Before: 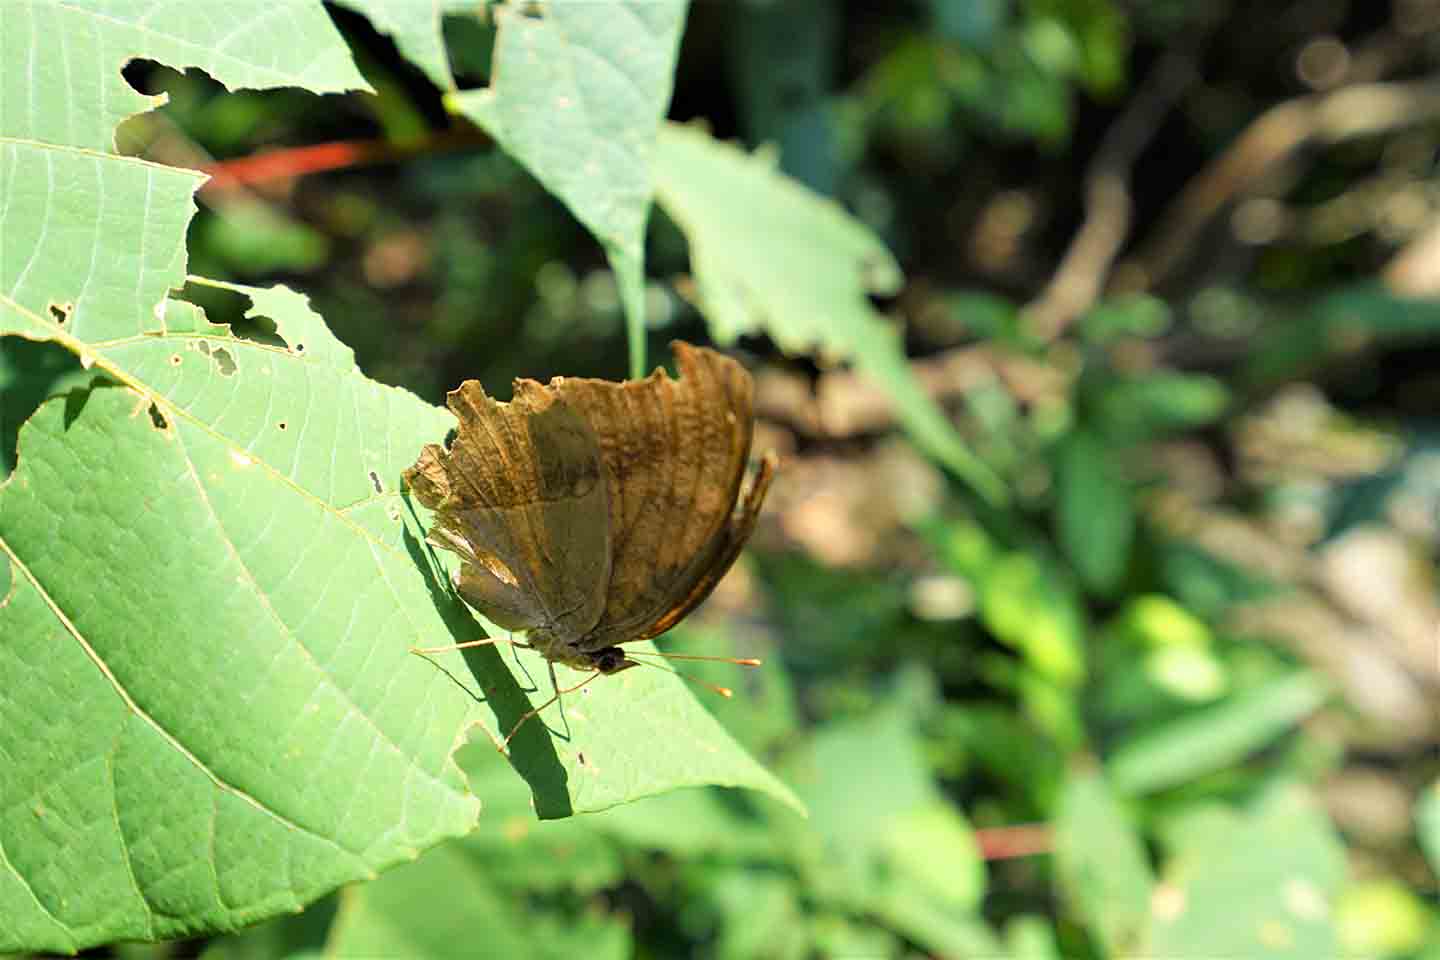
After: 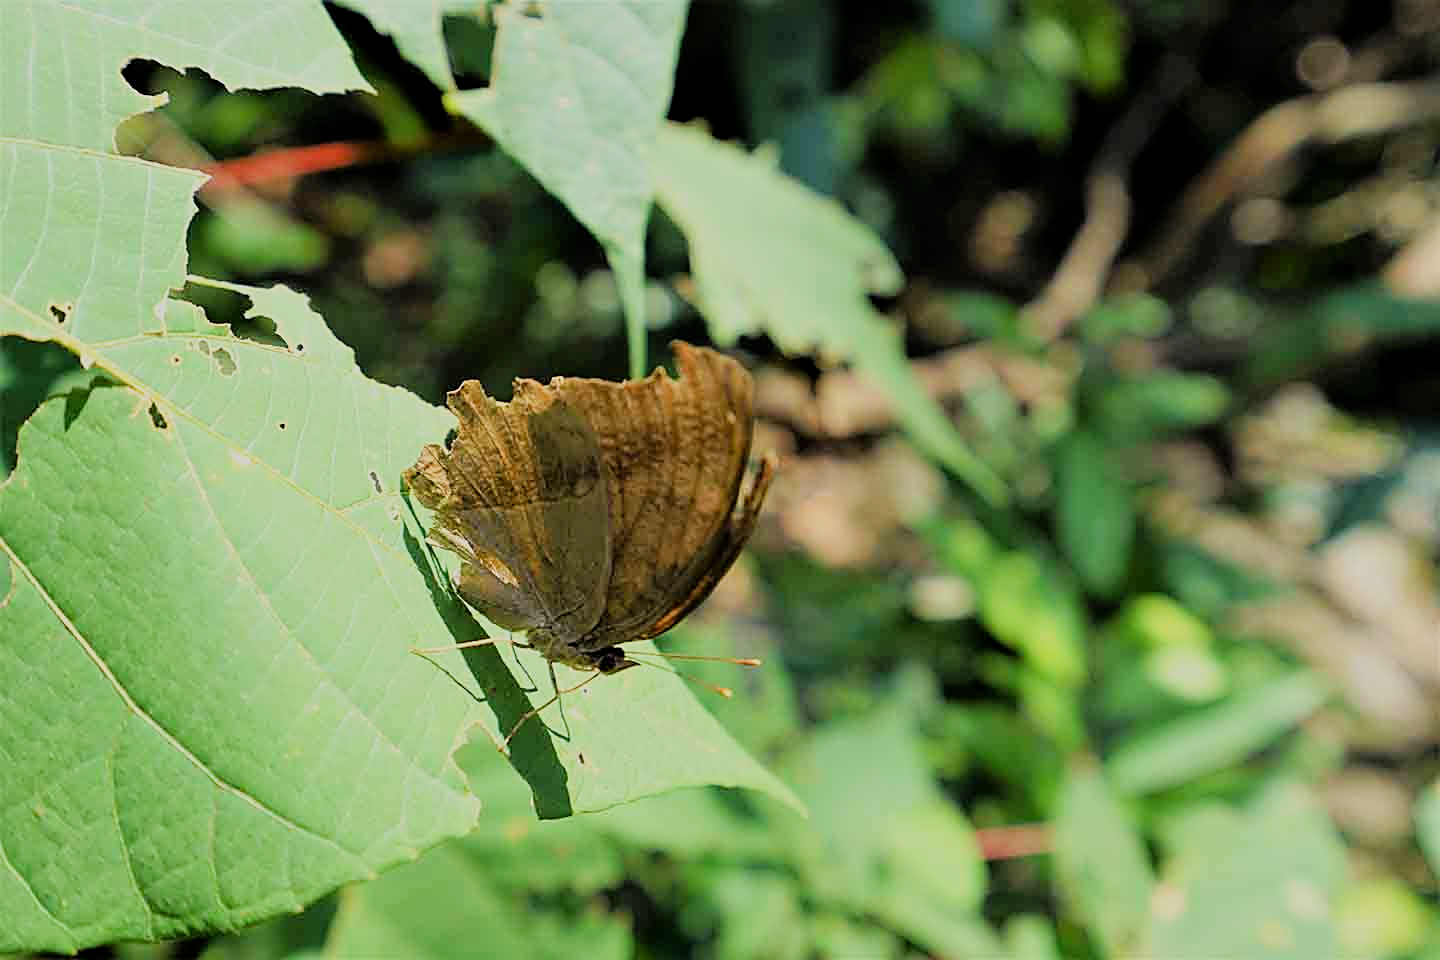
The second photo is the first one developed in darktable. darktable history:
filmic rgb: black relative exposure -7.65 EV, white relative exposure 4.56 EV, hardness 3.61, contrast 0.991
sharpen: on, module defaults
